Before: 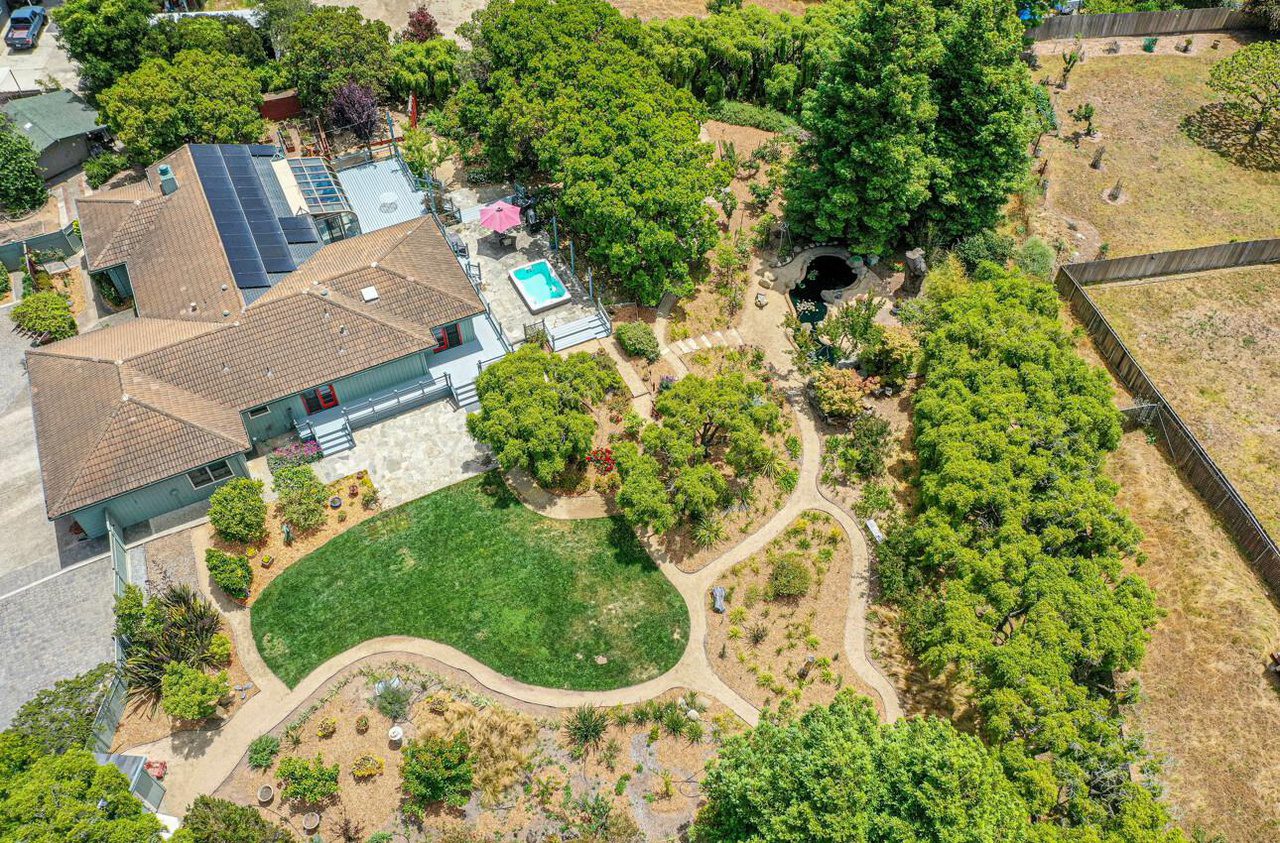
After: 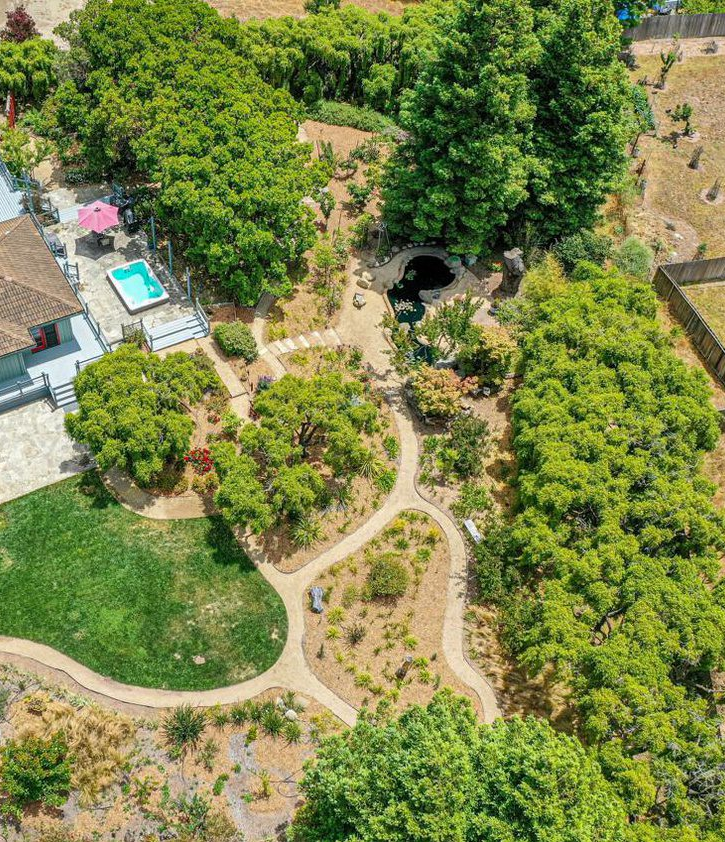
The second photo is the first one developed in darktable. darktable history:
shadows and highlights: soften with gaussian
crop: left 31.458%, top 0%, right 11.876%
